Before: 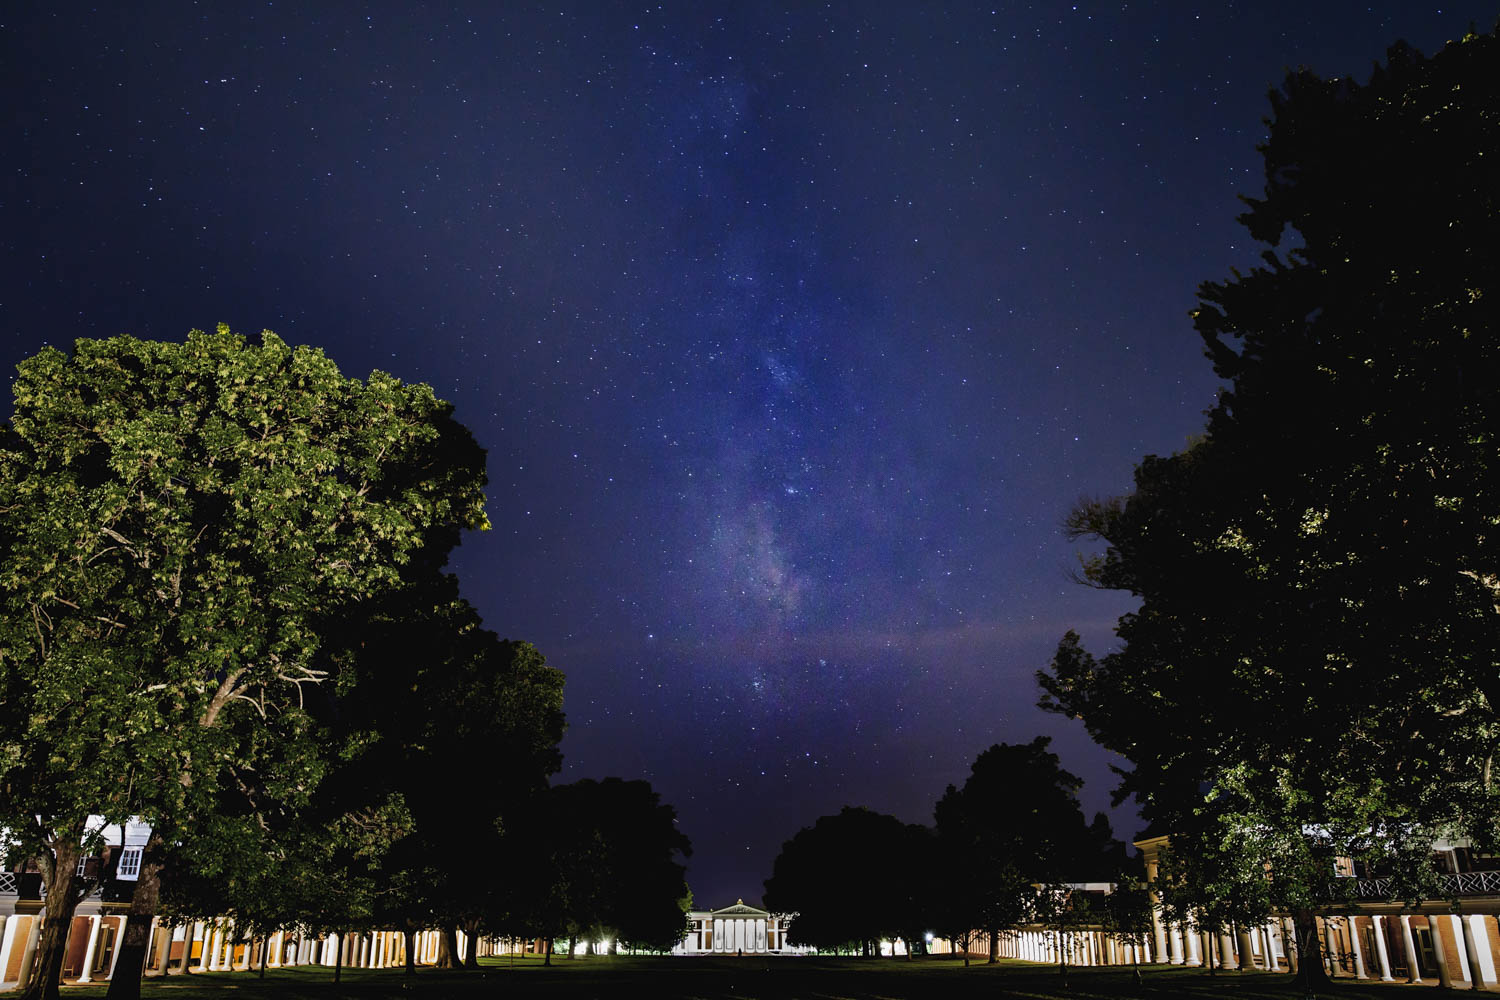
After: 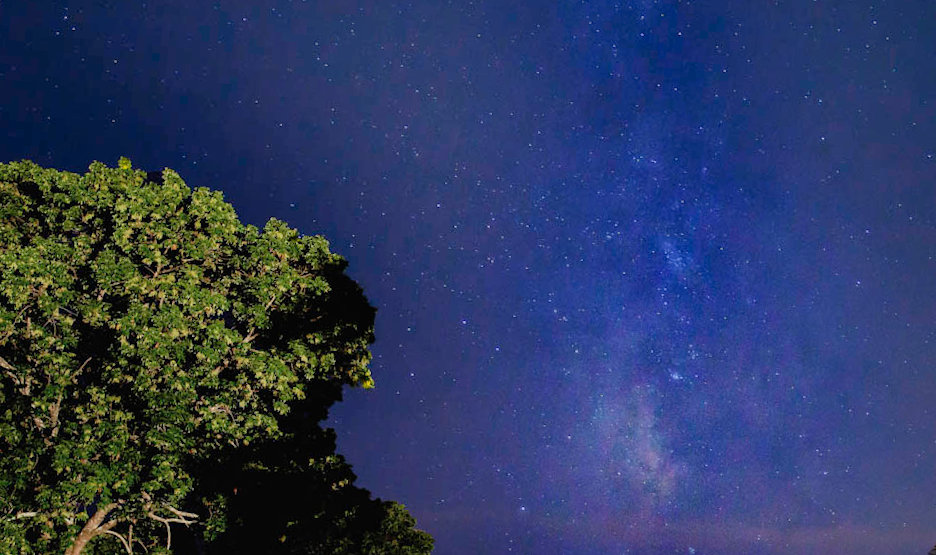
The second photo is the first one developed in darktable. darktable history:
crop and rotate: angle -5.21°, left 2.173%, top 6.786%, right 27.154%, bottom 30.298%
shadows and highlights: on, module defaults
